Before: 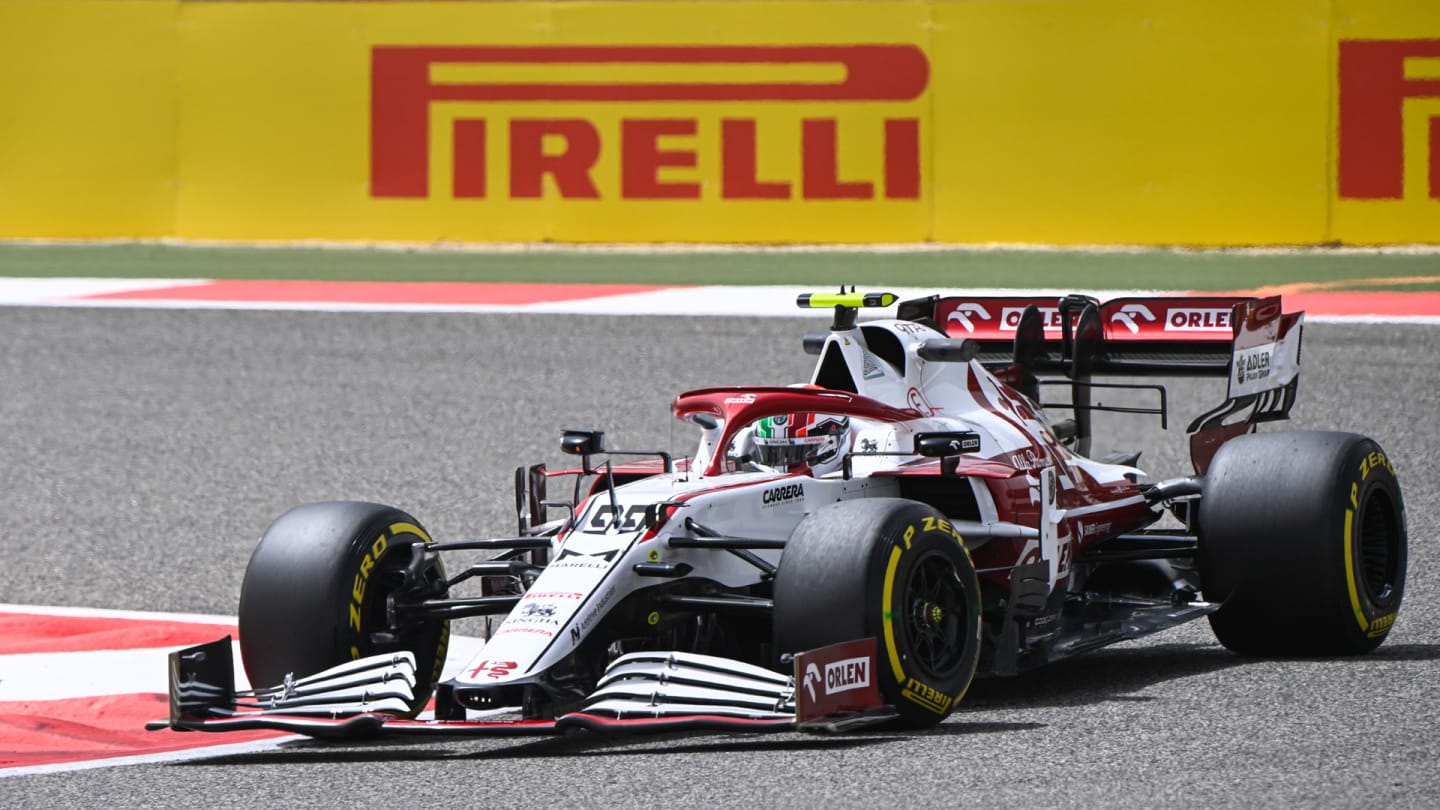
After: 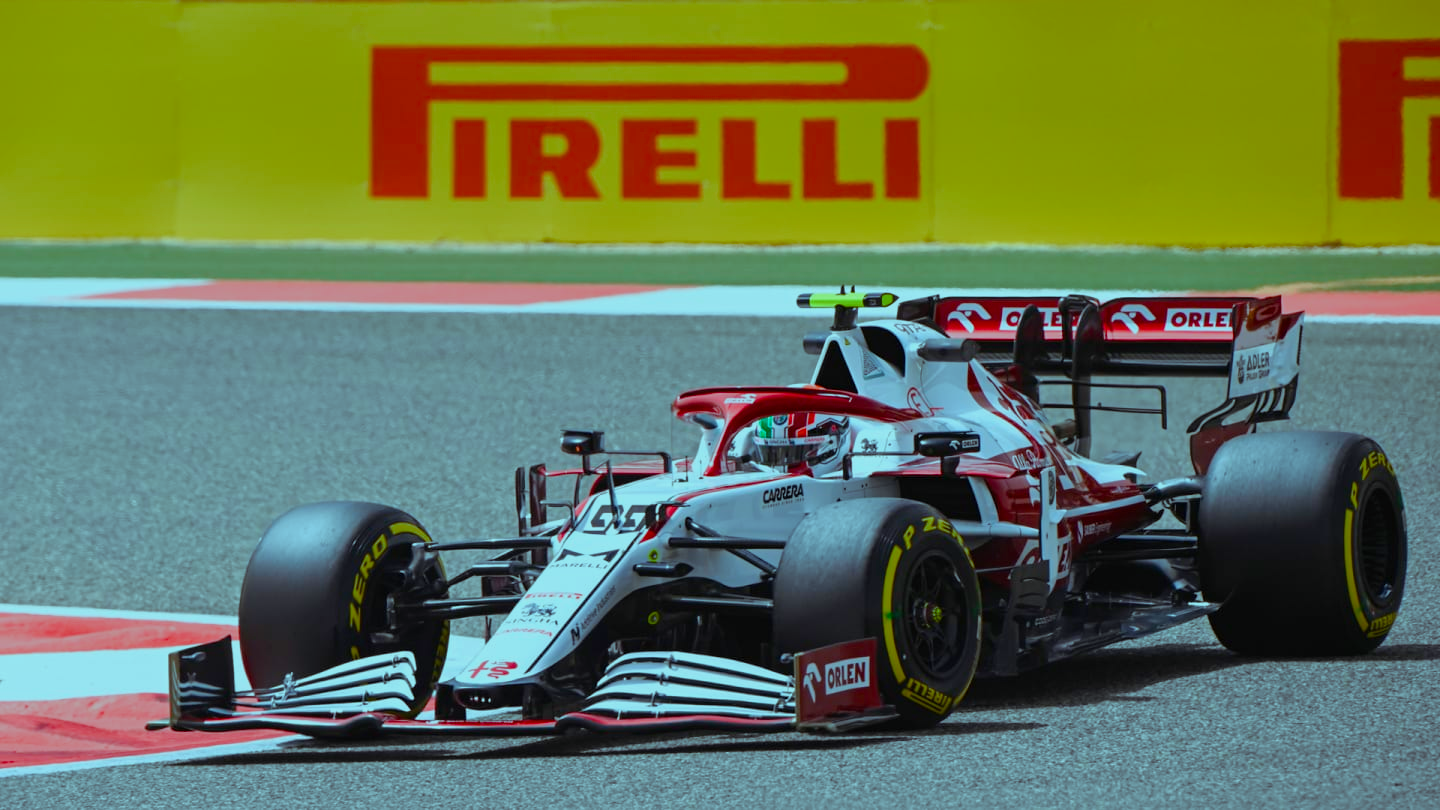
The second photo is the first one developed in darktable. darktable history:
exposure: exposure -0.041 EV, compensate exposure bias true, compensate highlight preservation false
color balance rgb: highlights gain › luminance -33.312%, highlights gain › chroma 5.585%, highlights gain › hue 214.89°, perceptual saturation grading › global saturation 0.32%, perceptual saturation grading › highlights -16.681%, perceptual saturation grading › mid-tones 32.771%, perceptual saturation grading › shadows 50.588%, global vibrance 25.069%
